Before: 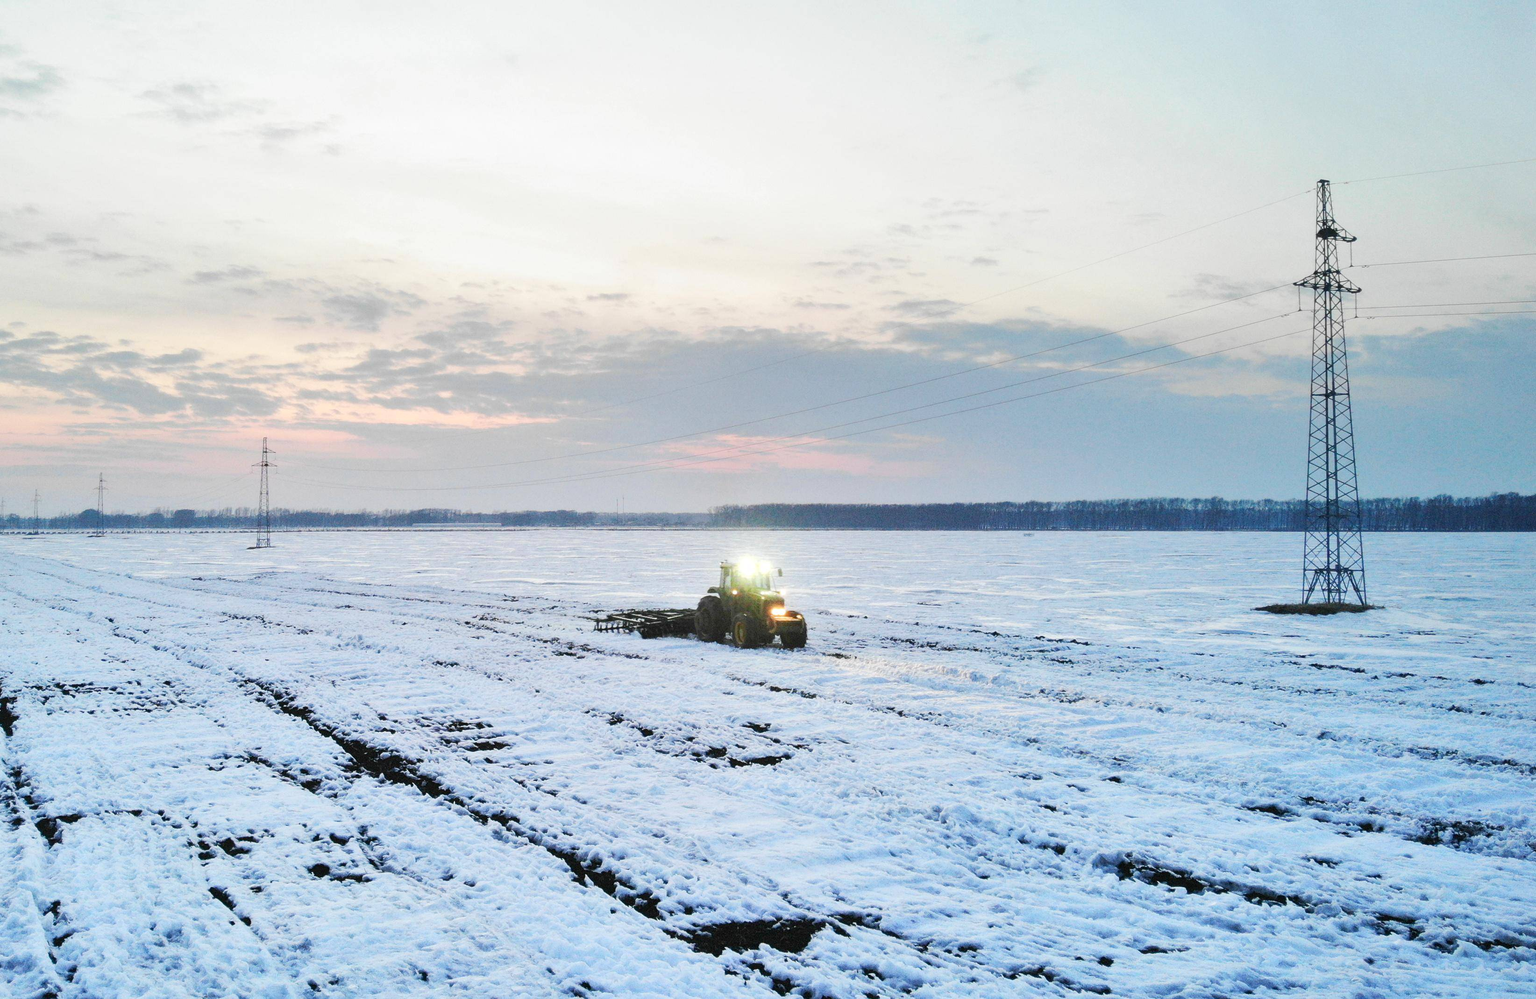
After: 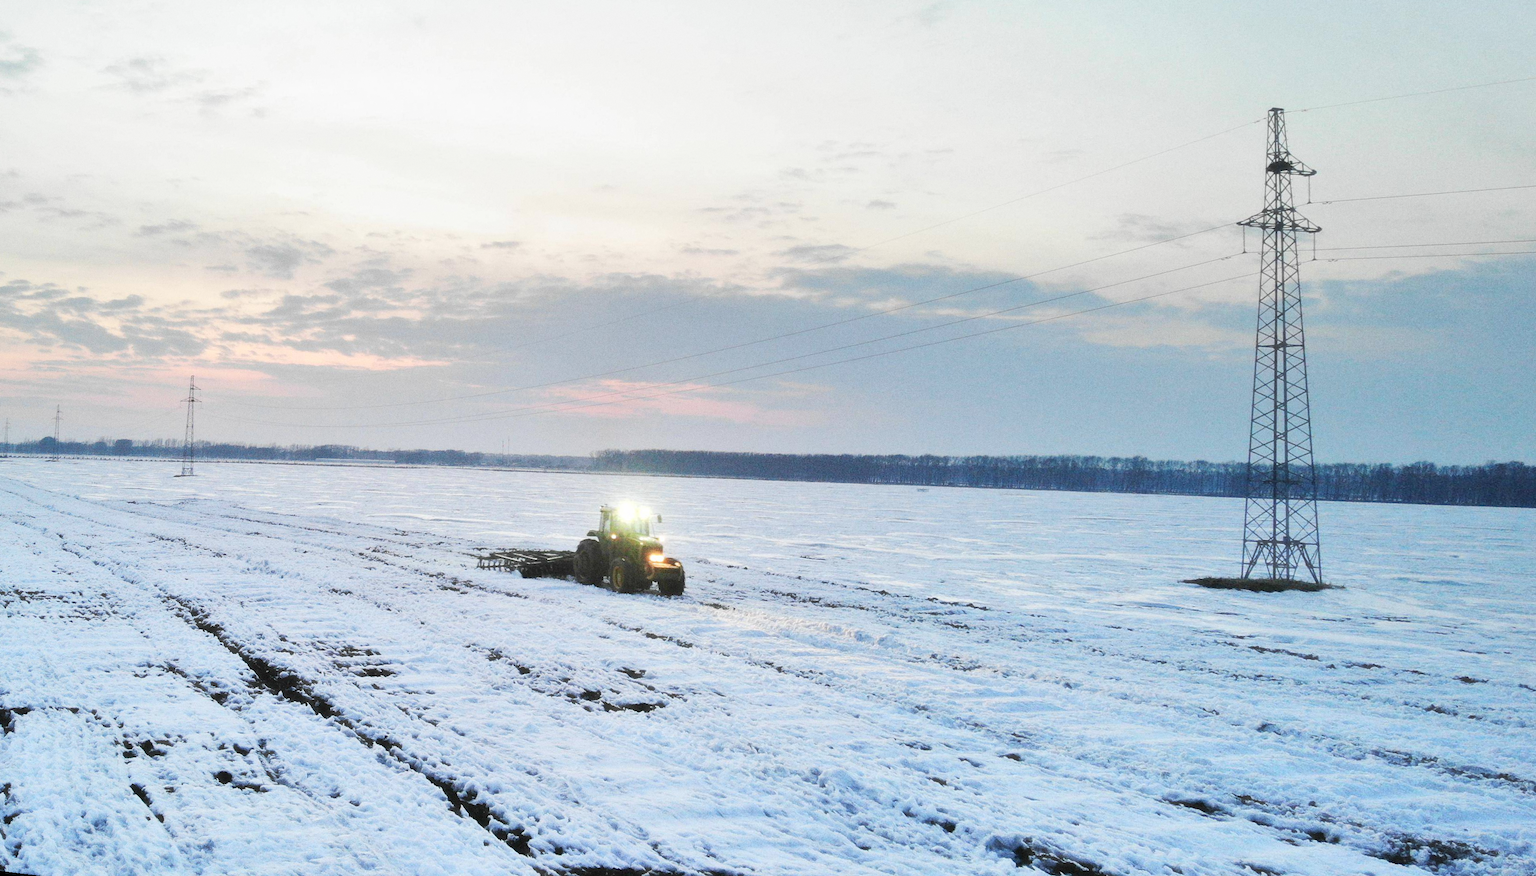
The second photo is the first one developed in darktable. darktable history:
rotate and perspective: rotation 1.69°, lens shift (vertical) -0.023, lens shift (horizontal) -0.291, crop left 0.025, crop right 0.988, crop top 0.092, crop bottom 0.842
grain: coarseness 0.09 ISO
haze removal: strength -0.1, adaptive false
